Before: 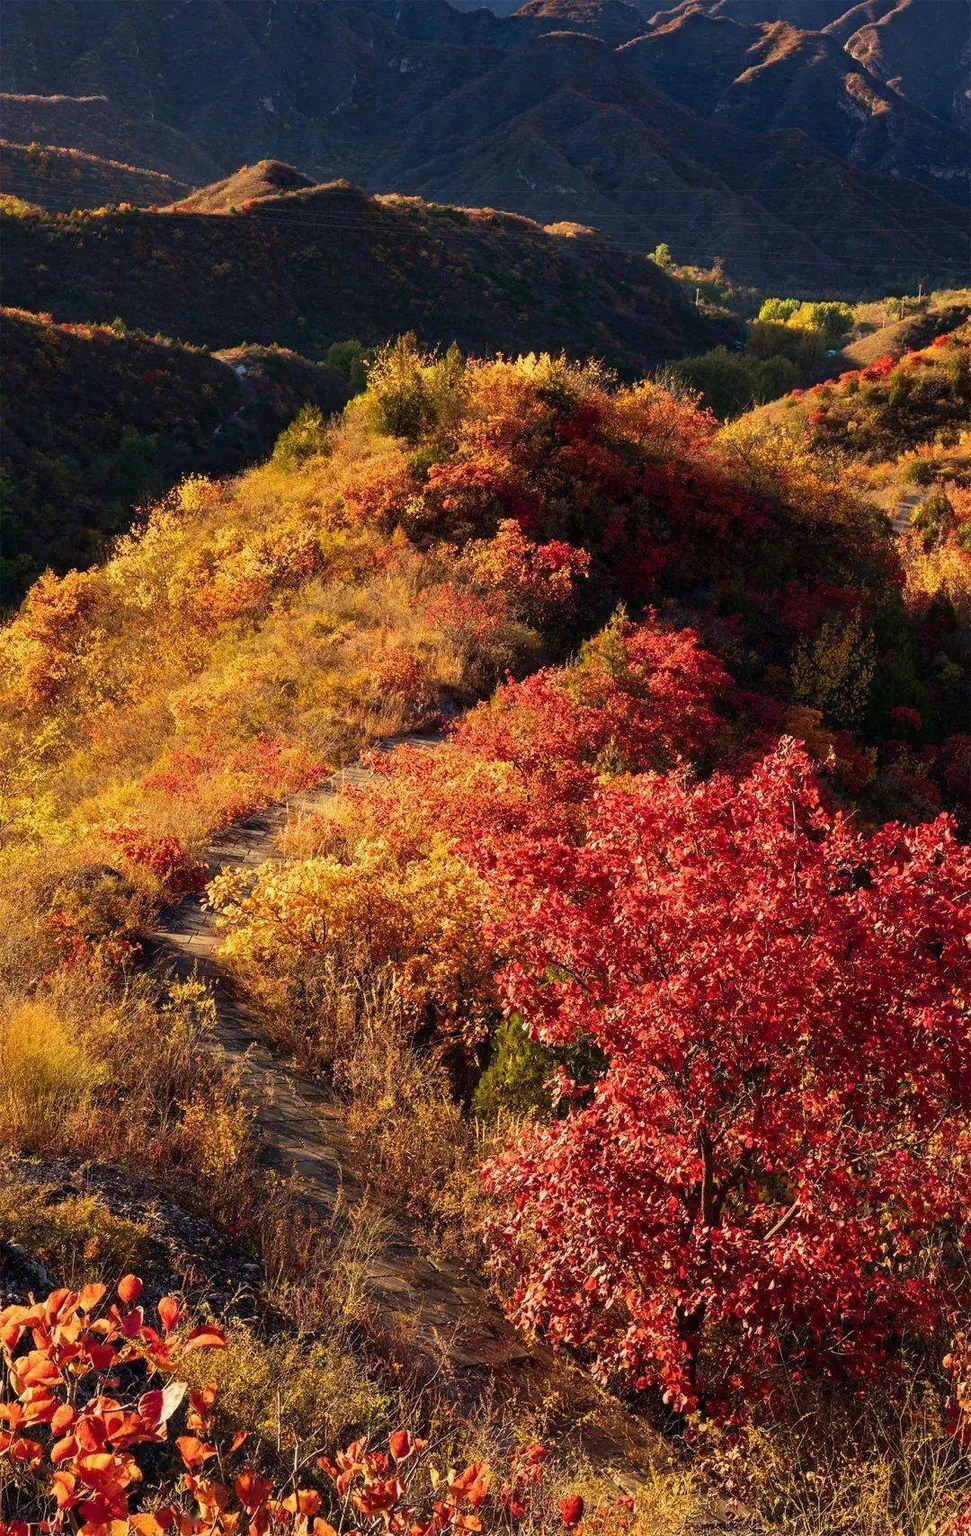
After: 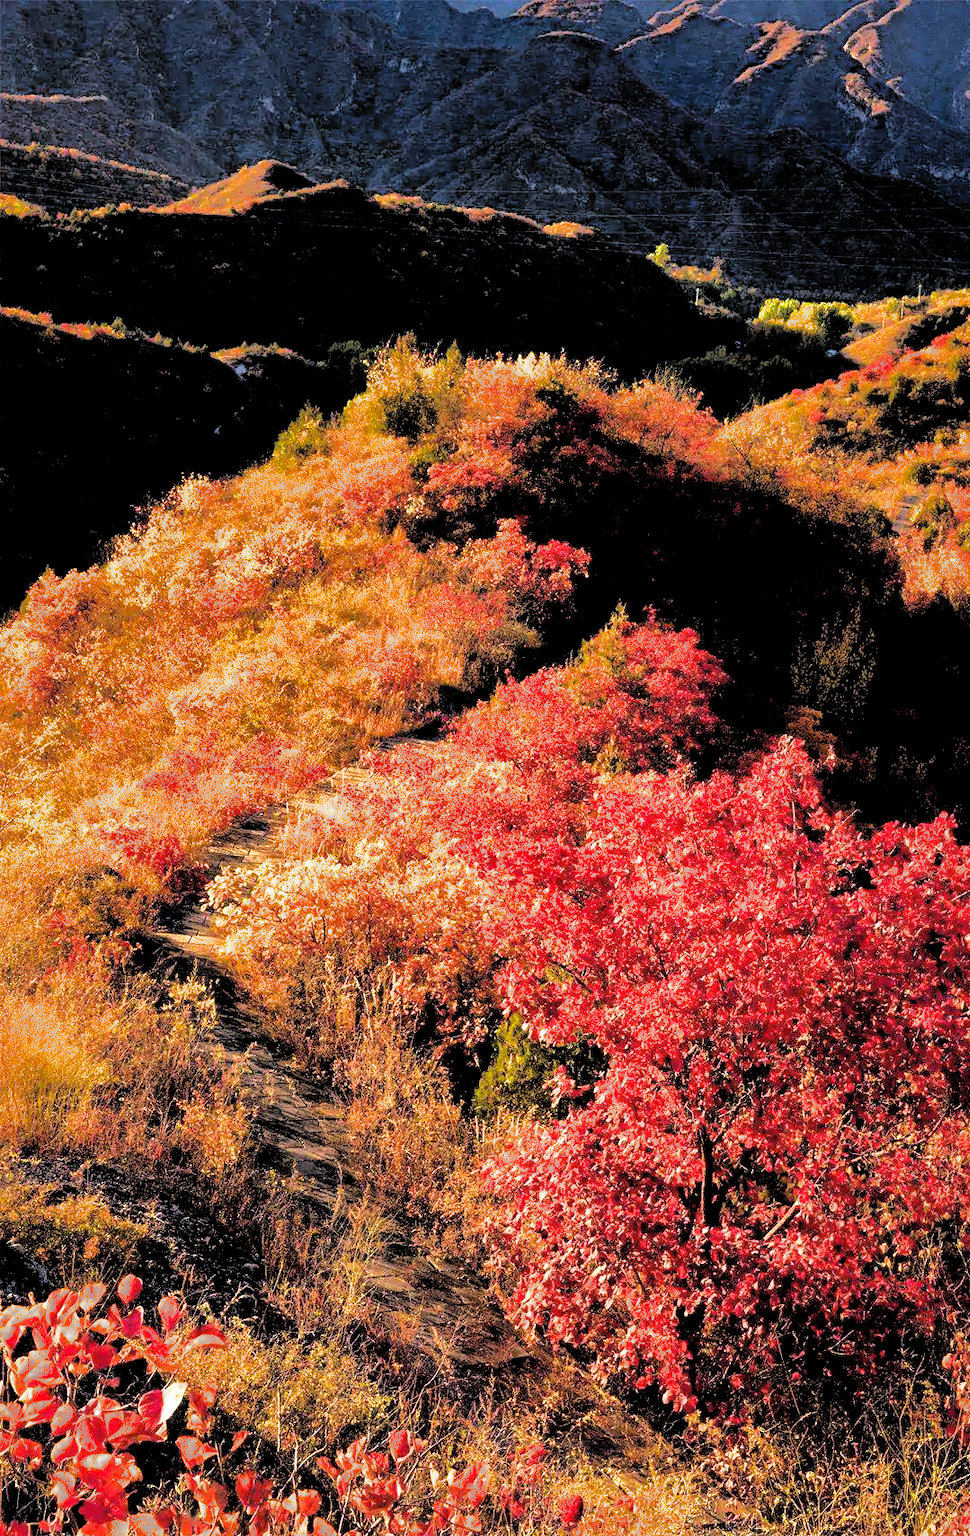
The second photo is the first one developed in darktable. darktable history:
filmic rgb: middle gray luminance 13.55%, black relative exposure -1.97 EV, white relative exposure 3.1 EV, threshold 6 EV, target black luminance 0%, hardness 1.79, latitude 59.23%, contrast 1.728, highlights saturation mix 5%, shadows ↔ highlights balance -37.52%, add noise in highlights 0, color science v3 (2019), use custom middle-gray values true, iterations of high-quality reconstruction 0, contrast in highlights soft, enable highlight reconstruction true
exposure: exposure 0.74 EV, compensate highlight preservation false
shadows and highlights: shadows 38.43, highlights -74.54
